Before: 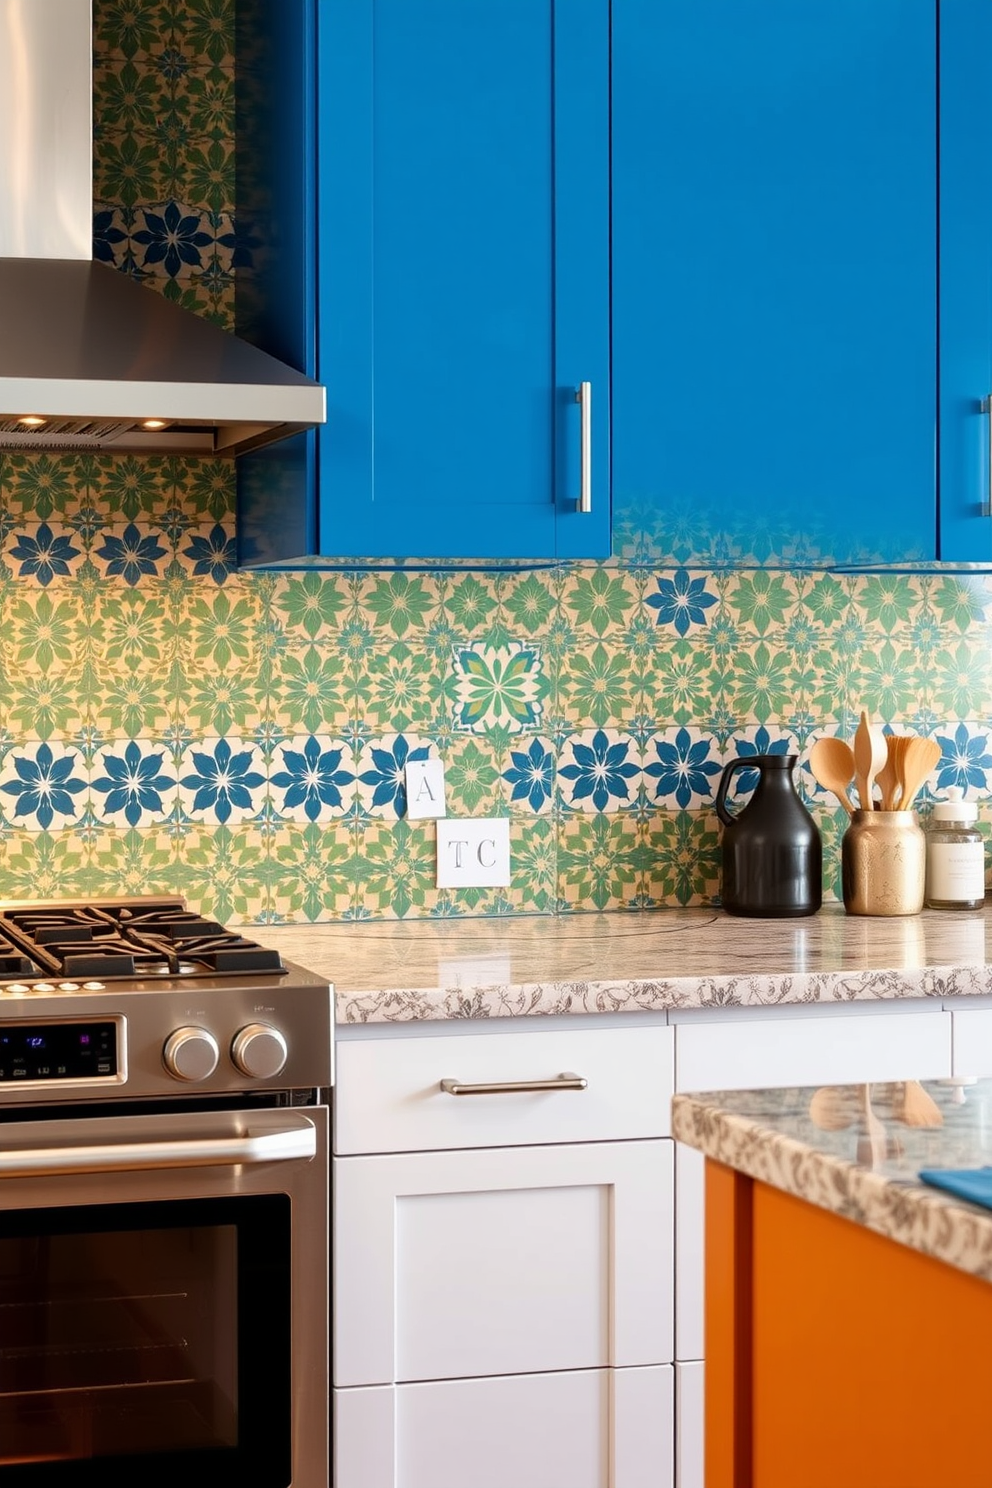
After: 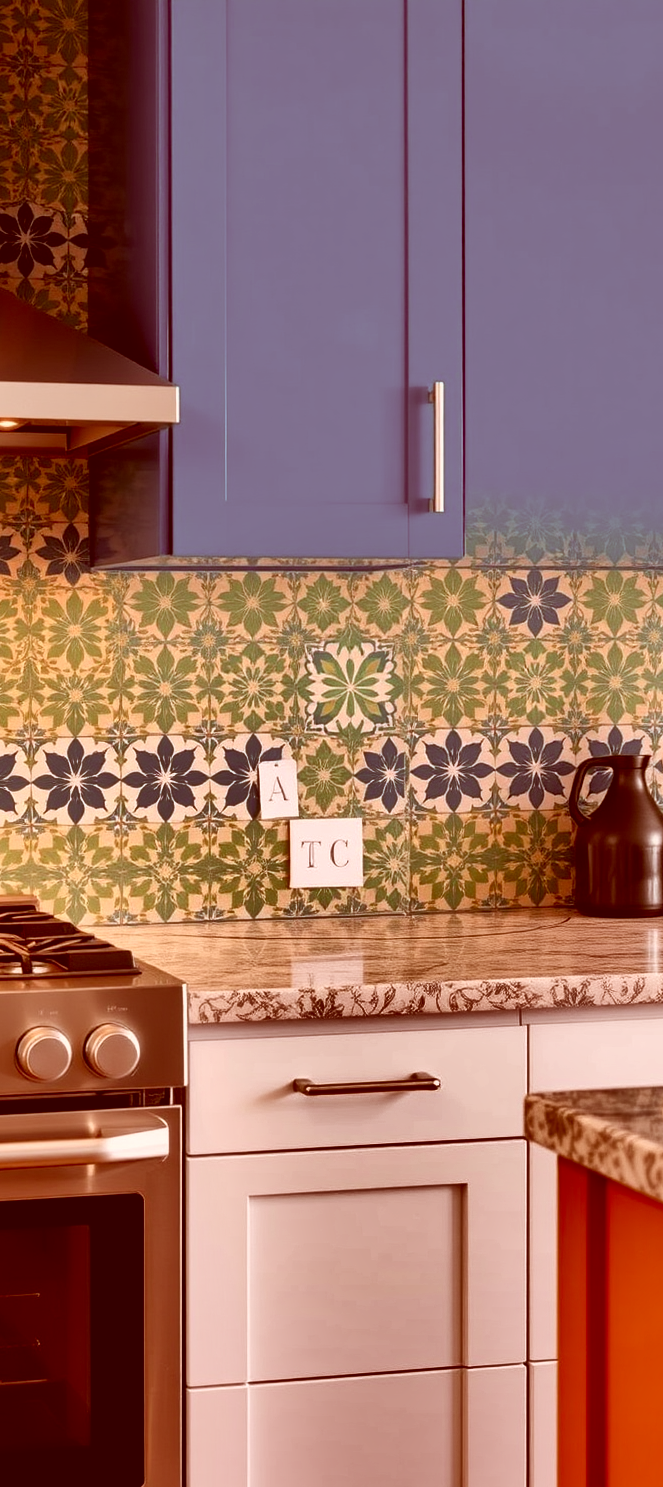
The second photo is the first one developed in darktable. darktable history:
shadows and highlights: shadows 19.63, highlights -84.66, highlights color adjustment 39.28%, soften with gaussian
crop and rotate: left 14.823%, right 18.311%
color correction: highlights a* 9.23, highlights b* 8.9, shadows a* 39.81, shadows b* 39.62, saturation 0.822
